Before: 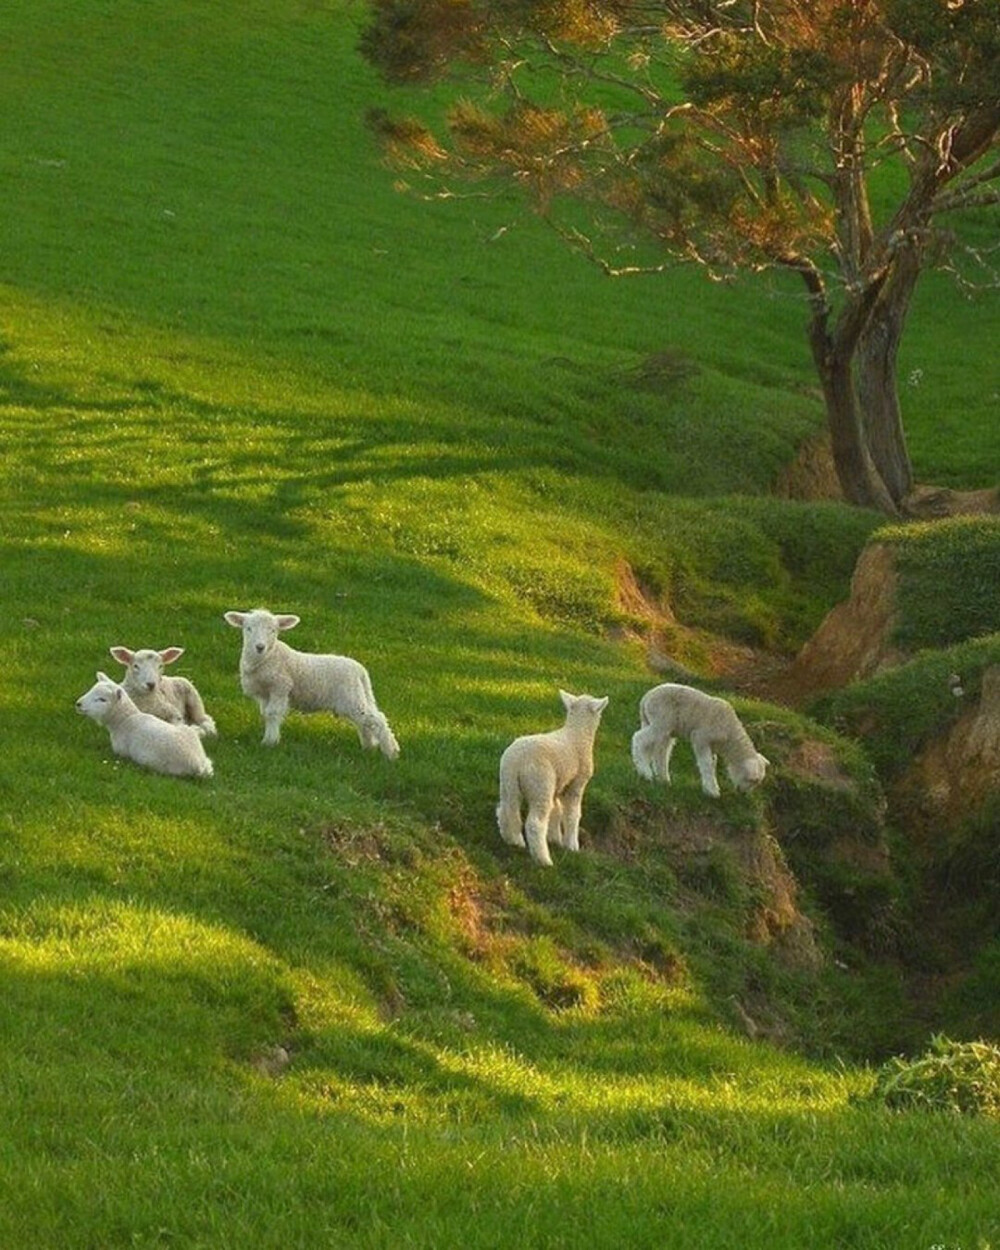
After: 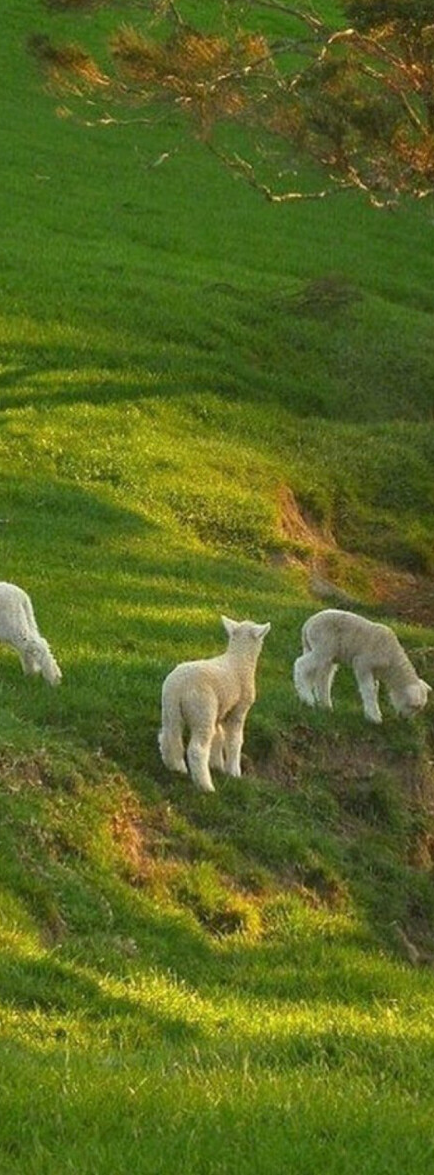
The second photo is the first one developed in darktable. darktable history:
local contrast: mode bilateral grid, contrast 15, coarseness 36, detail 104%, midtone range 0.2
crop: left 33.834%, top 5.989%, right 22.764%
